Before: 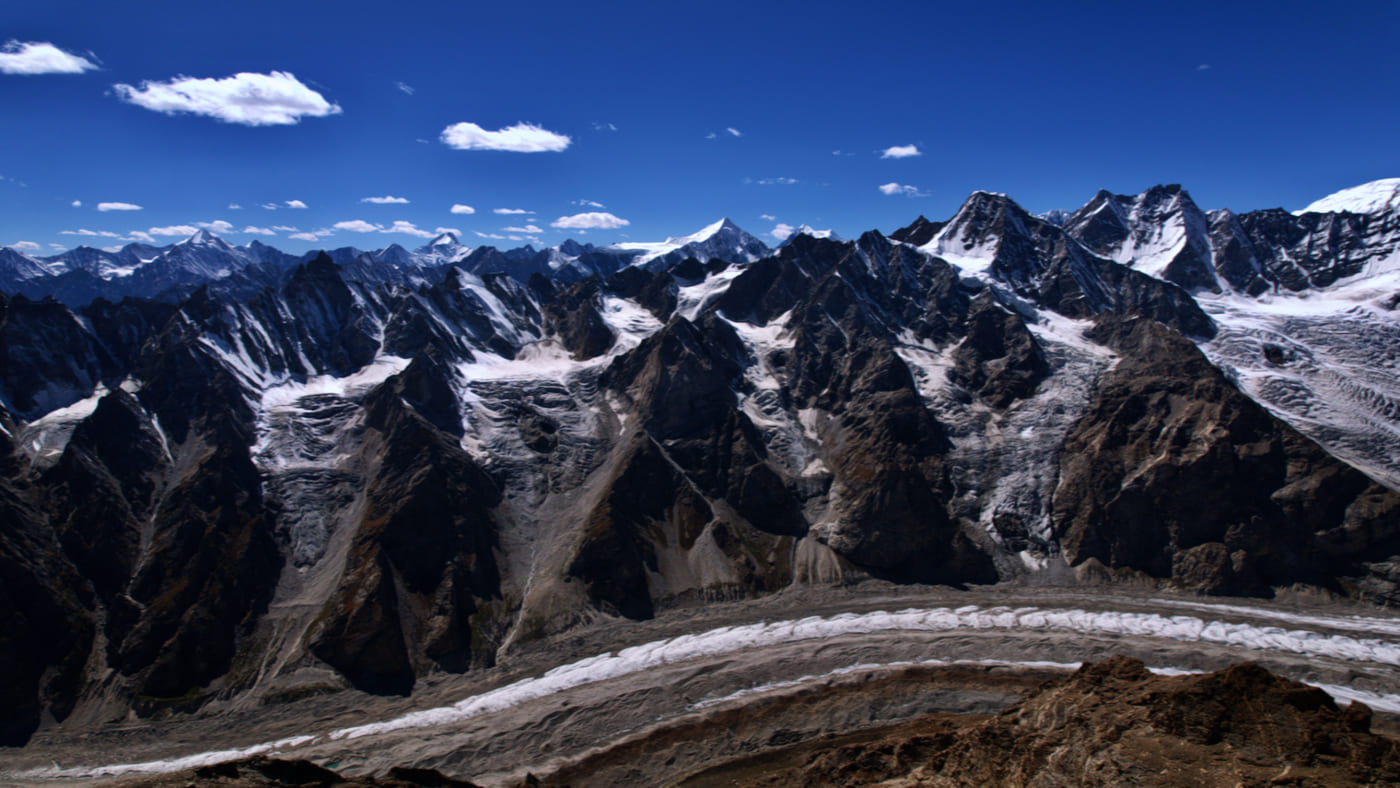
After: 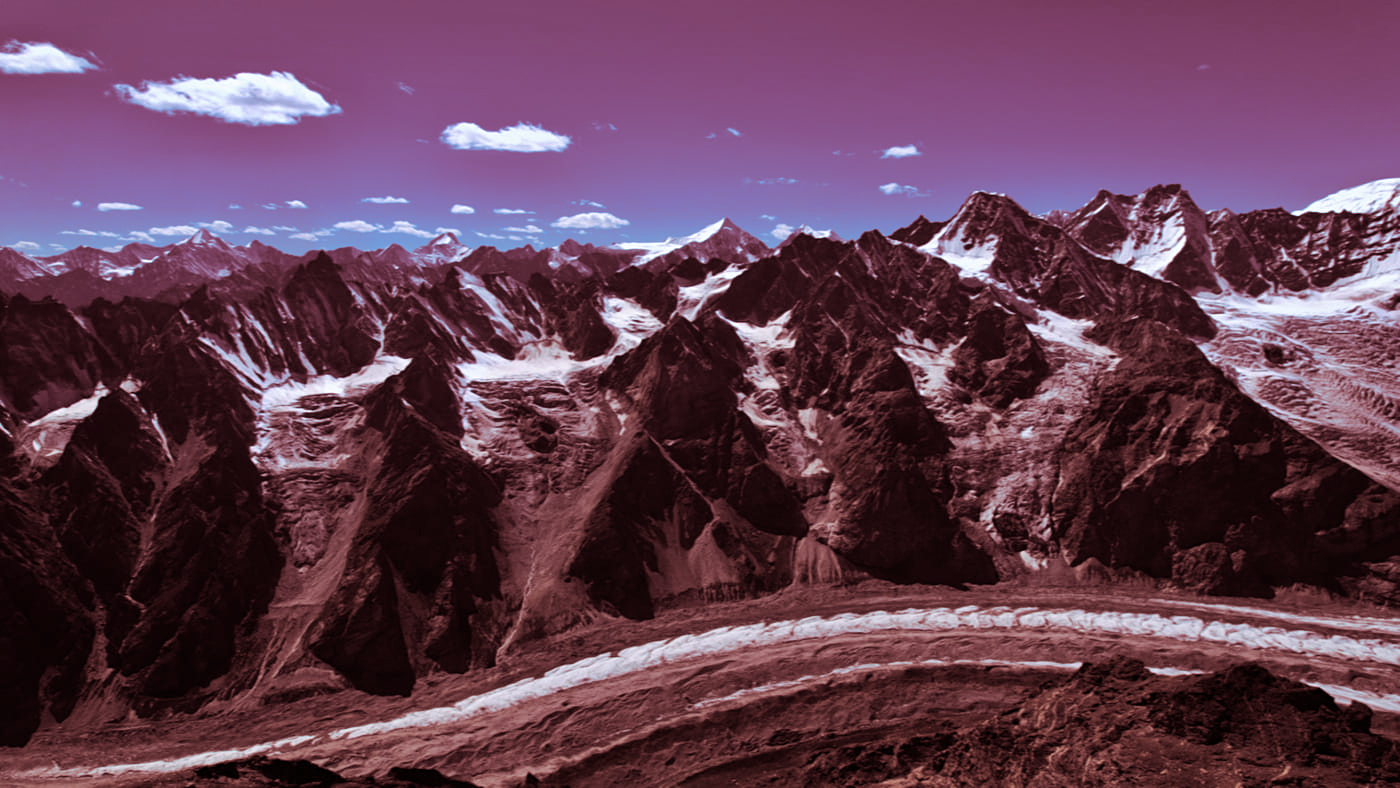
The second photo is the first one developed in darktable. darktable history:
sharpen: amount 0.2
shadows and highlights: radius 125.46, shadows 30.51, highlights -30.51, low approximation 0.01, soften with gaussian
split-toning: highlights › saturation 0, balance -61.83
